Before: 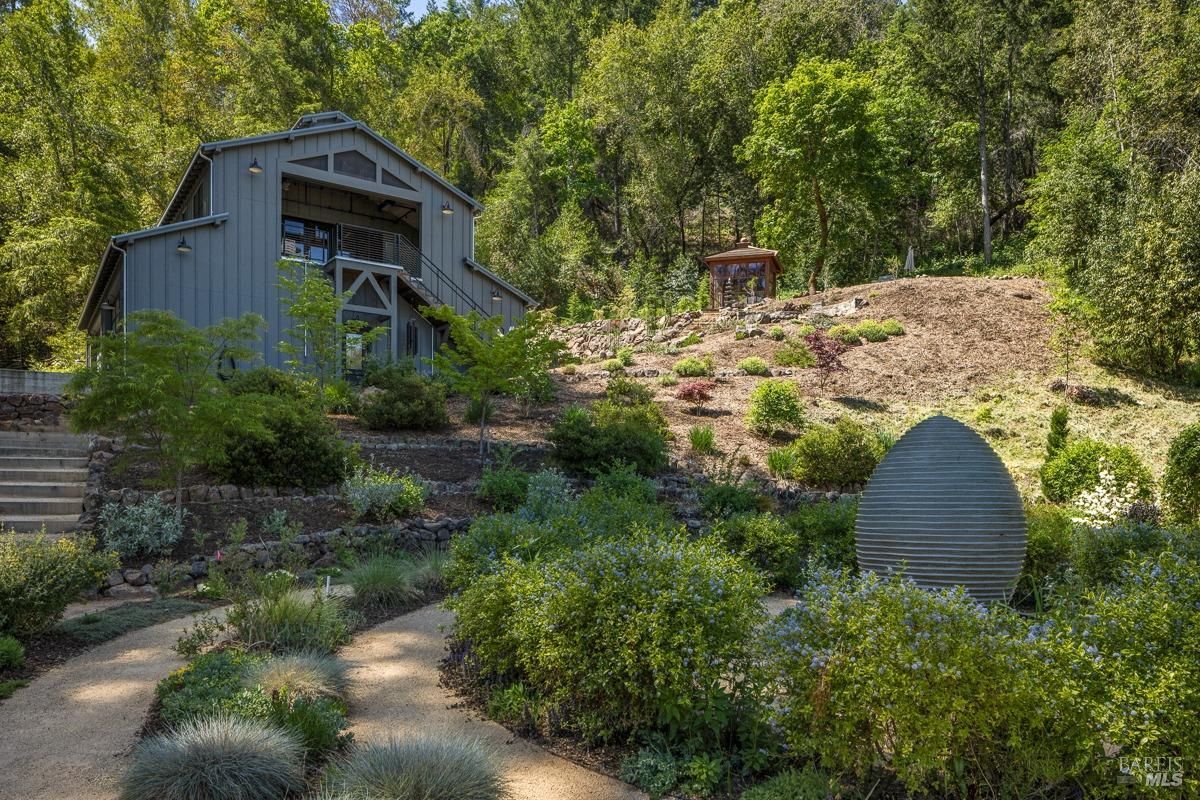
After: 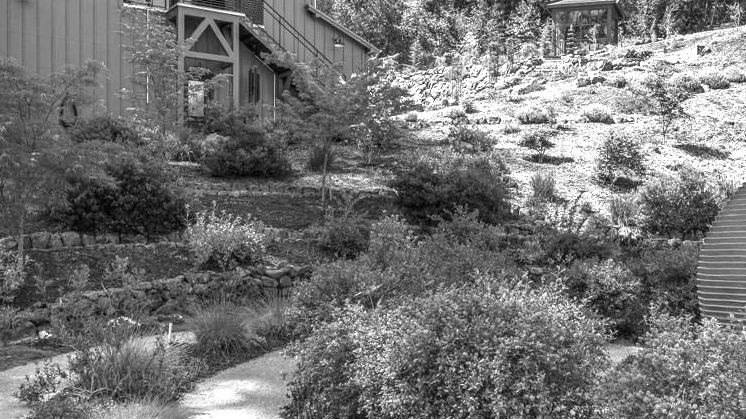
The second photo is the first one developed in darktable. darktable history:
crop: left 13.223%, top 31.634%, right 24.551%, bottom 15.899%
color calibration: output gray [0.267, 0.423, 0.261, 0], illuminant same as pipeline (D50), adaptation XYZ, x 0.345, y 0.359, temperature 5014.09 K, gamut compression 2.99
exposure: exposure 1.224 EV, compensate highlight preservation false
tone equalizer: on, module defaults
